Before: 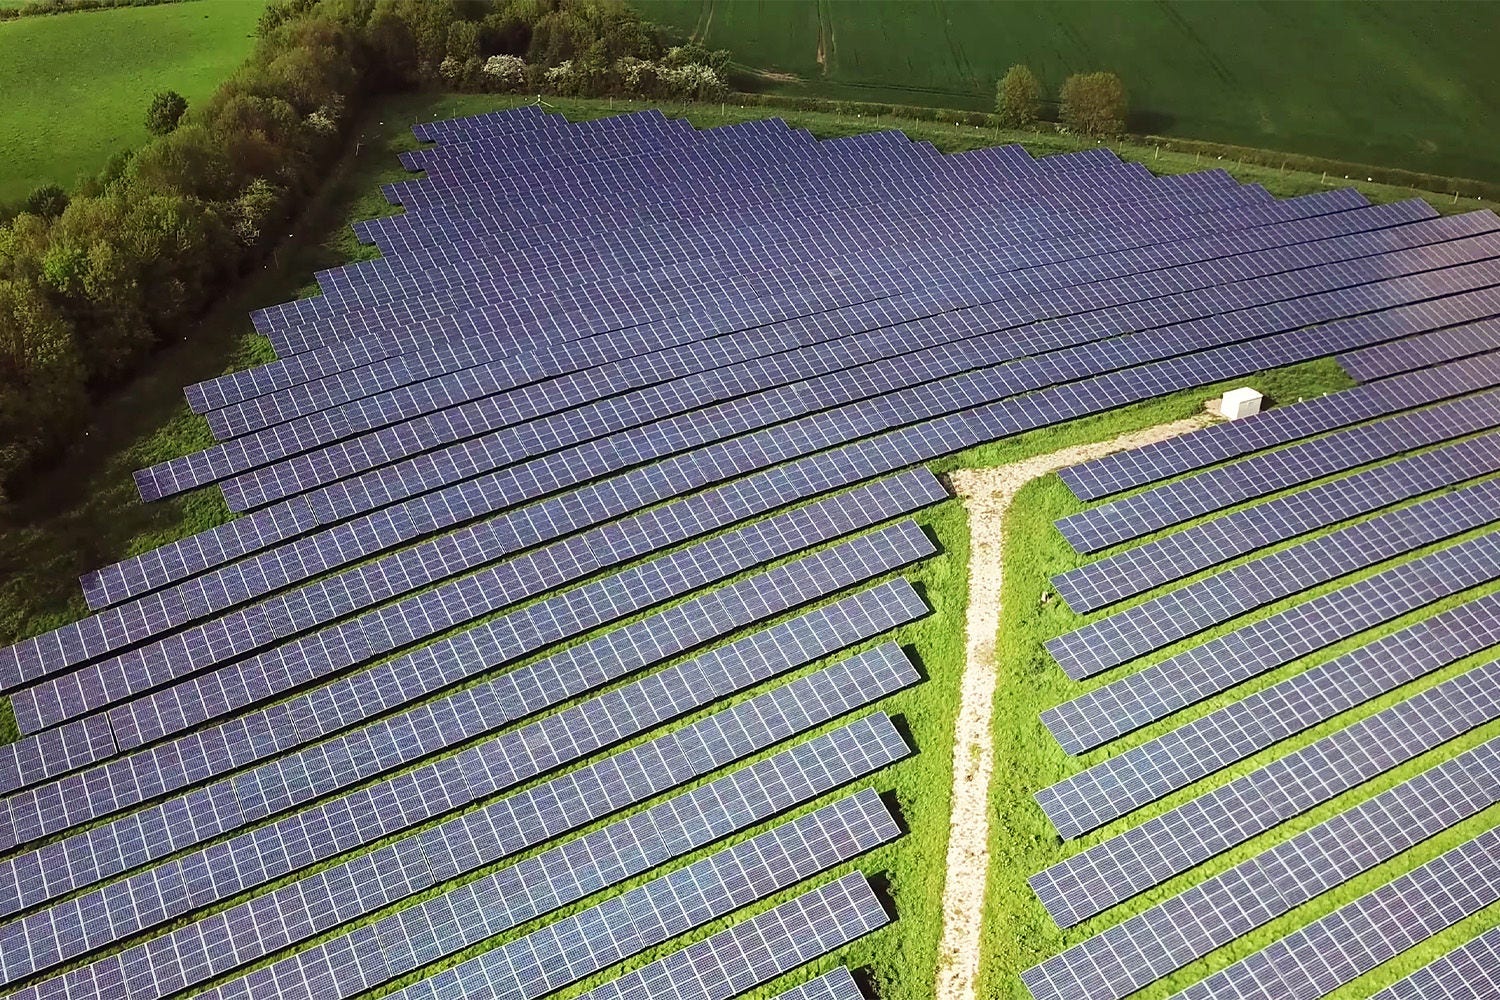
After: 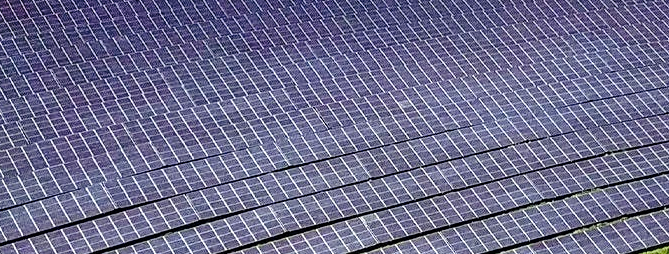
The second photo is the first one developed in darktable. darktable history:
exposure: exposure 0.201 EV, compensate highlight preservation false
crop: left 28.69%, top 16.821%, right 26.663%, bottom 57.694%
shadows and highlights: shadows 52.95, soften with gaussian
local contrast: shadows 93%, midtone range 0.494
tone curve: curves: ch0 [(0, 0.013) (0.175, 0.11) (0.337, 0.304) (0.498, 0.485) (0.78, 0.742) (0.993, 0.954)]; ch1 [(0, 0) (0.294, 0.184) (0.359, 0.34) (0.362, 0.35) (0.43, 0.41) (0.469, 0.463) (0.495, 0.502) (0.54, 0.563) (0.612, 0.641) (1, 1)]; ch2 [(0, 0) (0.44, 0.437) (0.495, 0.502) (0.524, 0.534) (0.557, 0.56) (0.634, 0.654) (0.728, 0.722) (1, 1)], preserve colors none
tone equalizer: -8 EV -0.384 EV, -7 EV -0.42 EV, -6 EV -0.324 EV, -5 EV -0.205 EV, -3 EV 0.247 EV, -2 EV 0.342 EV, -1 EV 0.383 EV, +0 EV 0.425 EV, edges refinement/feathering 500, mask exposure compensation -1.57 EV, preserve details no
